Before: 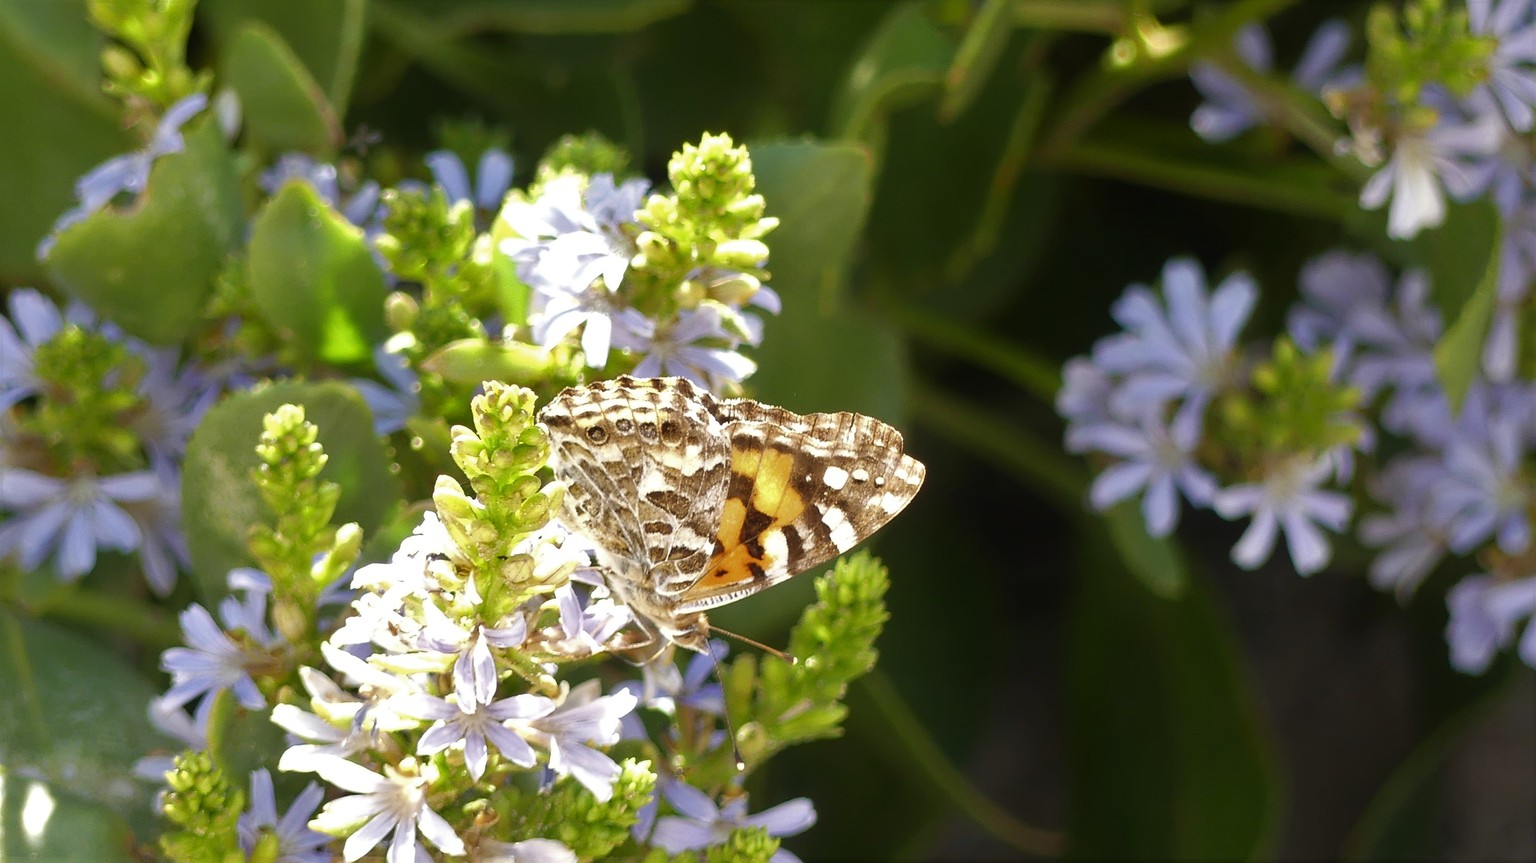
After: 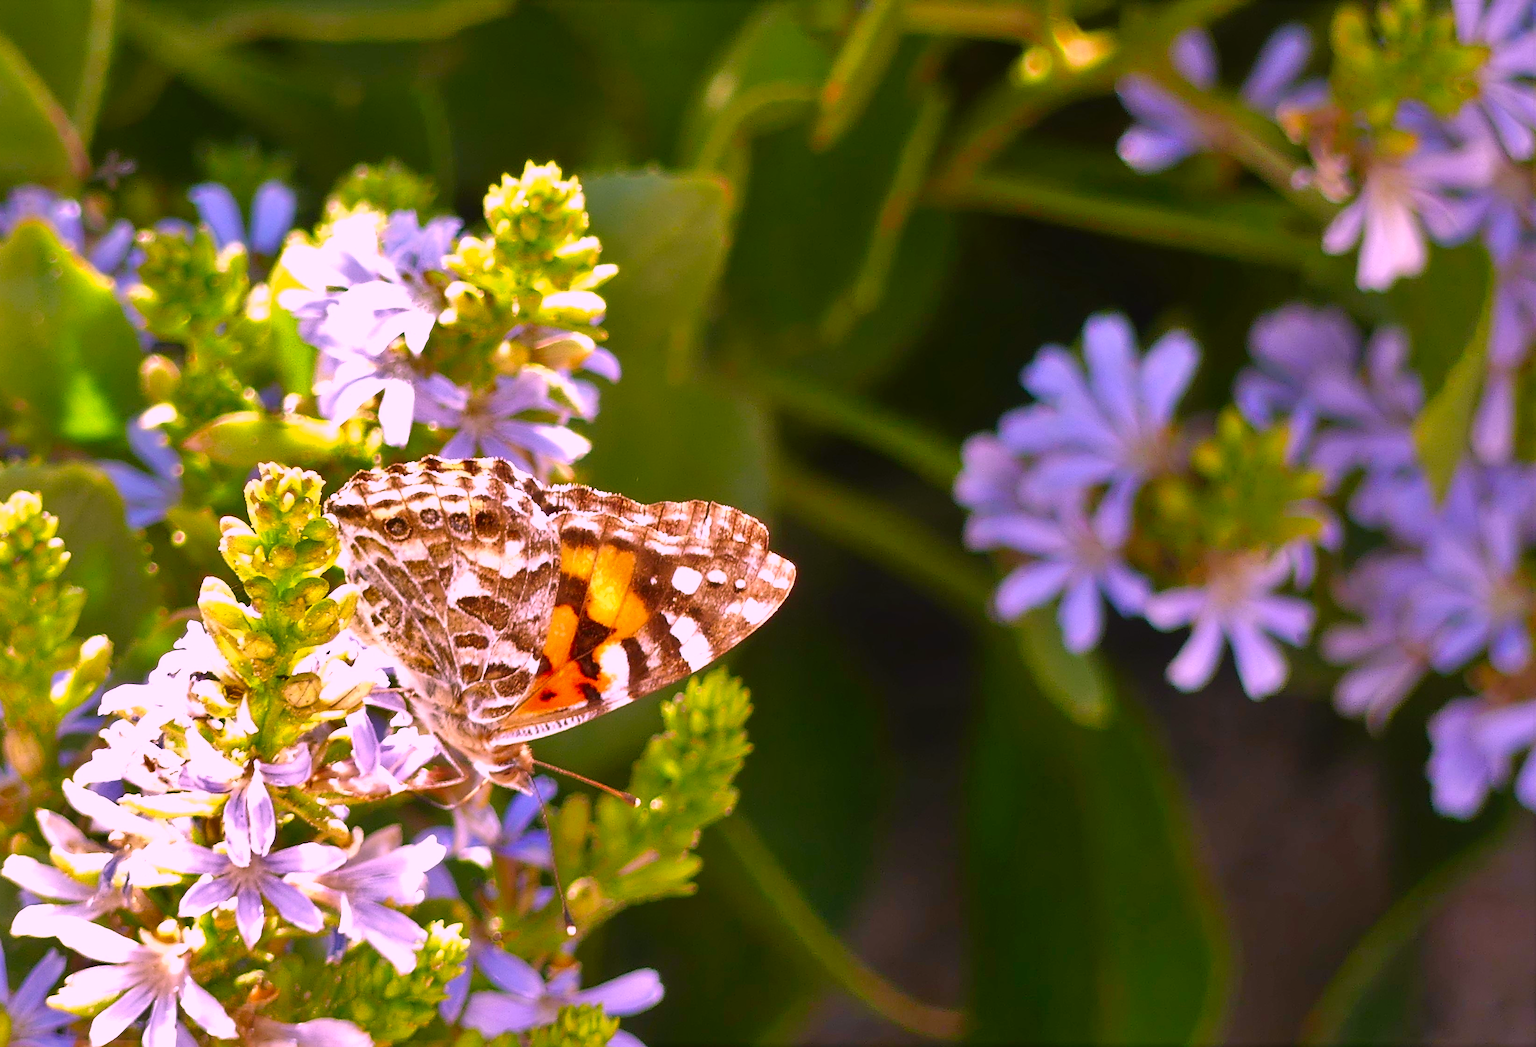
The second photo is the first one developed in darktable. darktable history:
crop: left 17.582%, bottom 0.031%
shadows and highlights: soften with gaussian
color correction: highlights a* 19.5, highlights b* -11.53, saturation 1.69
